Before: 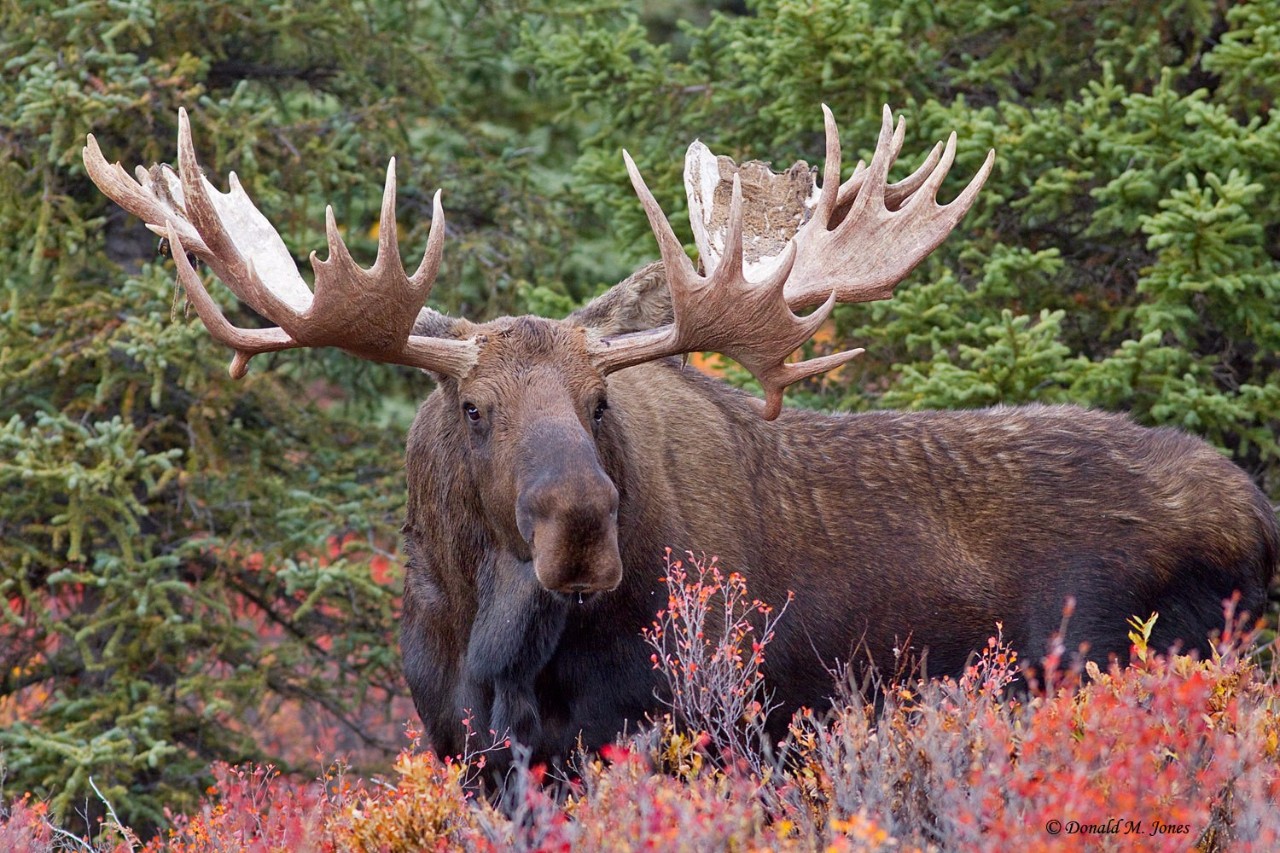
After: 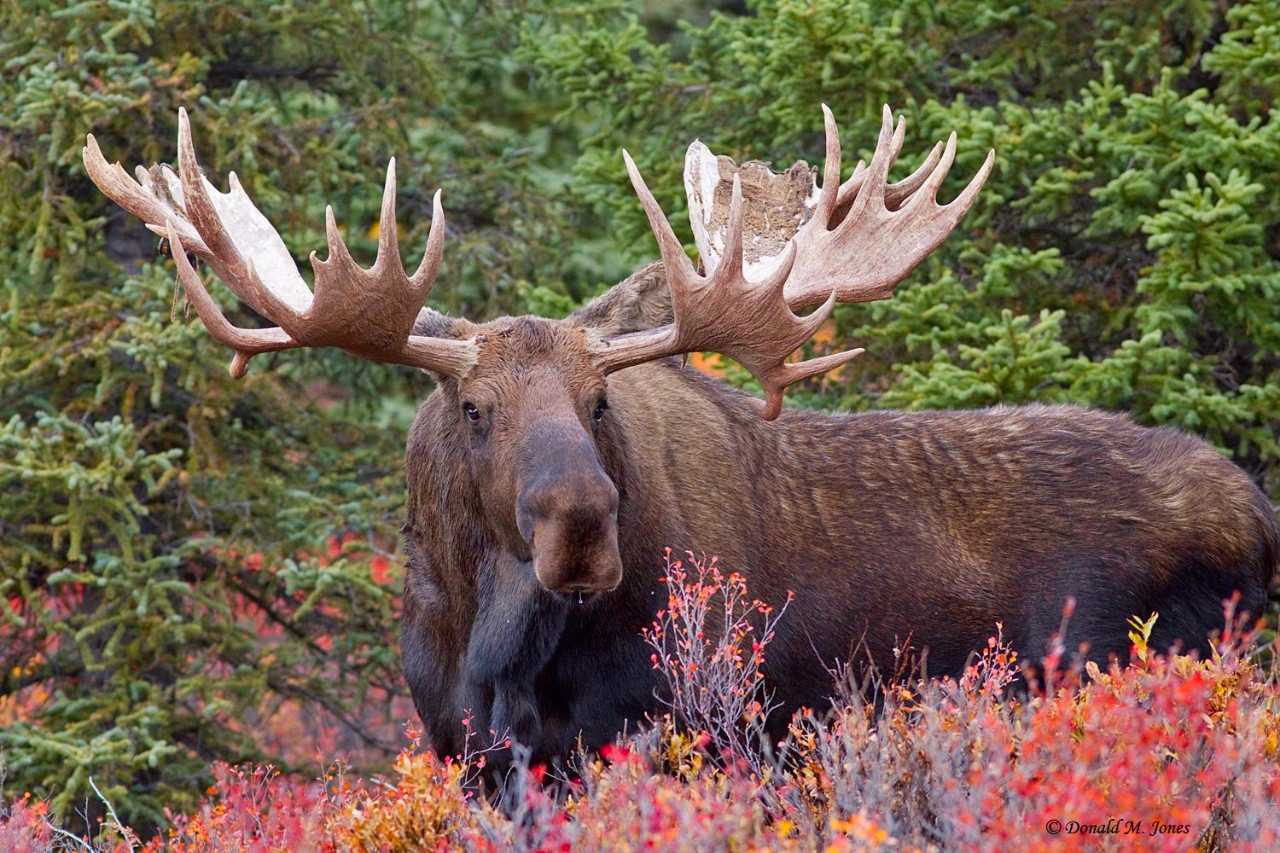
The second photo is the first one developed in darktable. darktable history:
contrast brightness saturation: contrast 0.04, saturation 0.157
